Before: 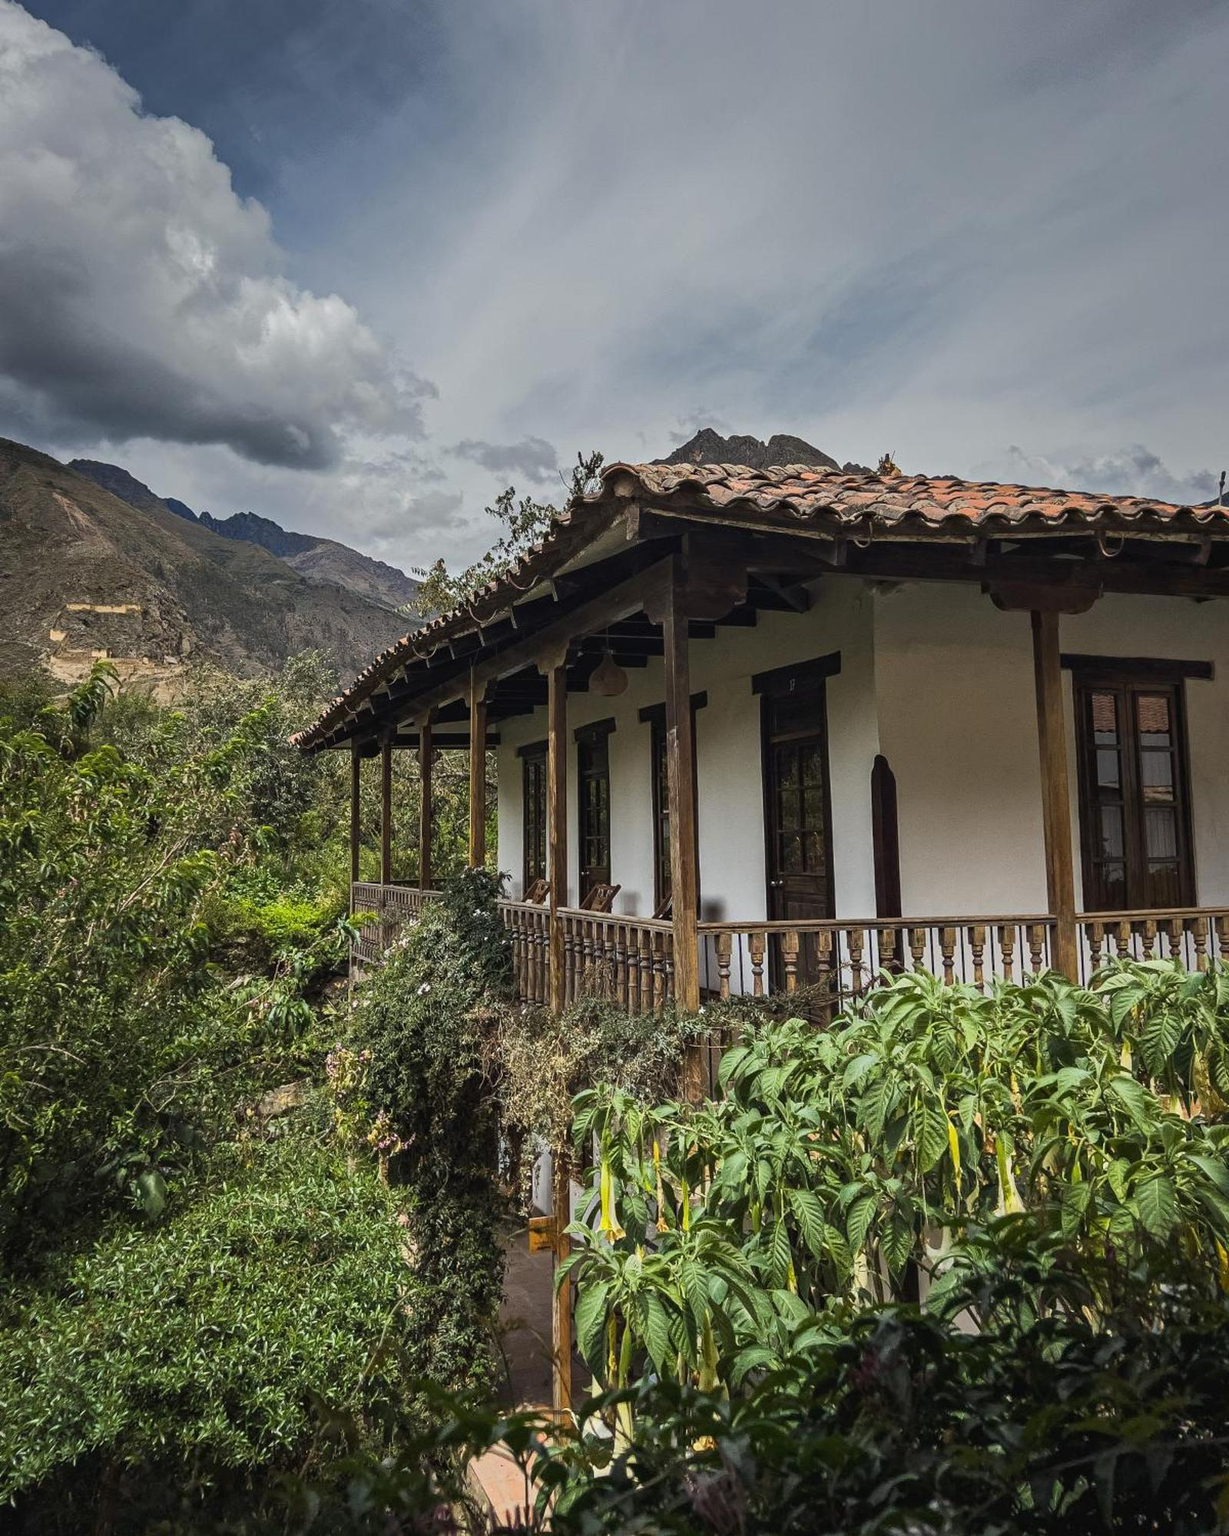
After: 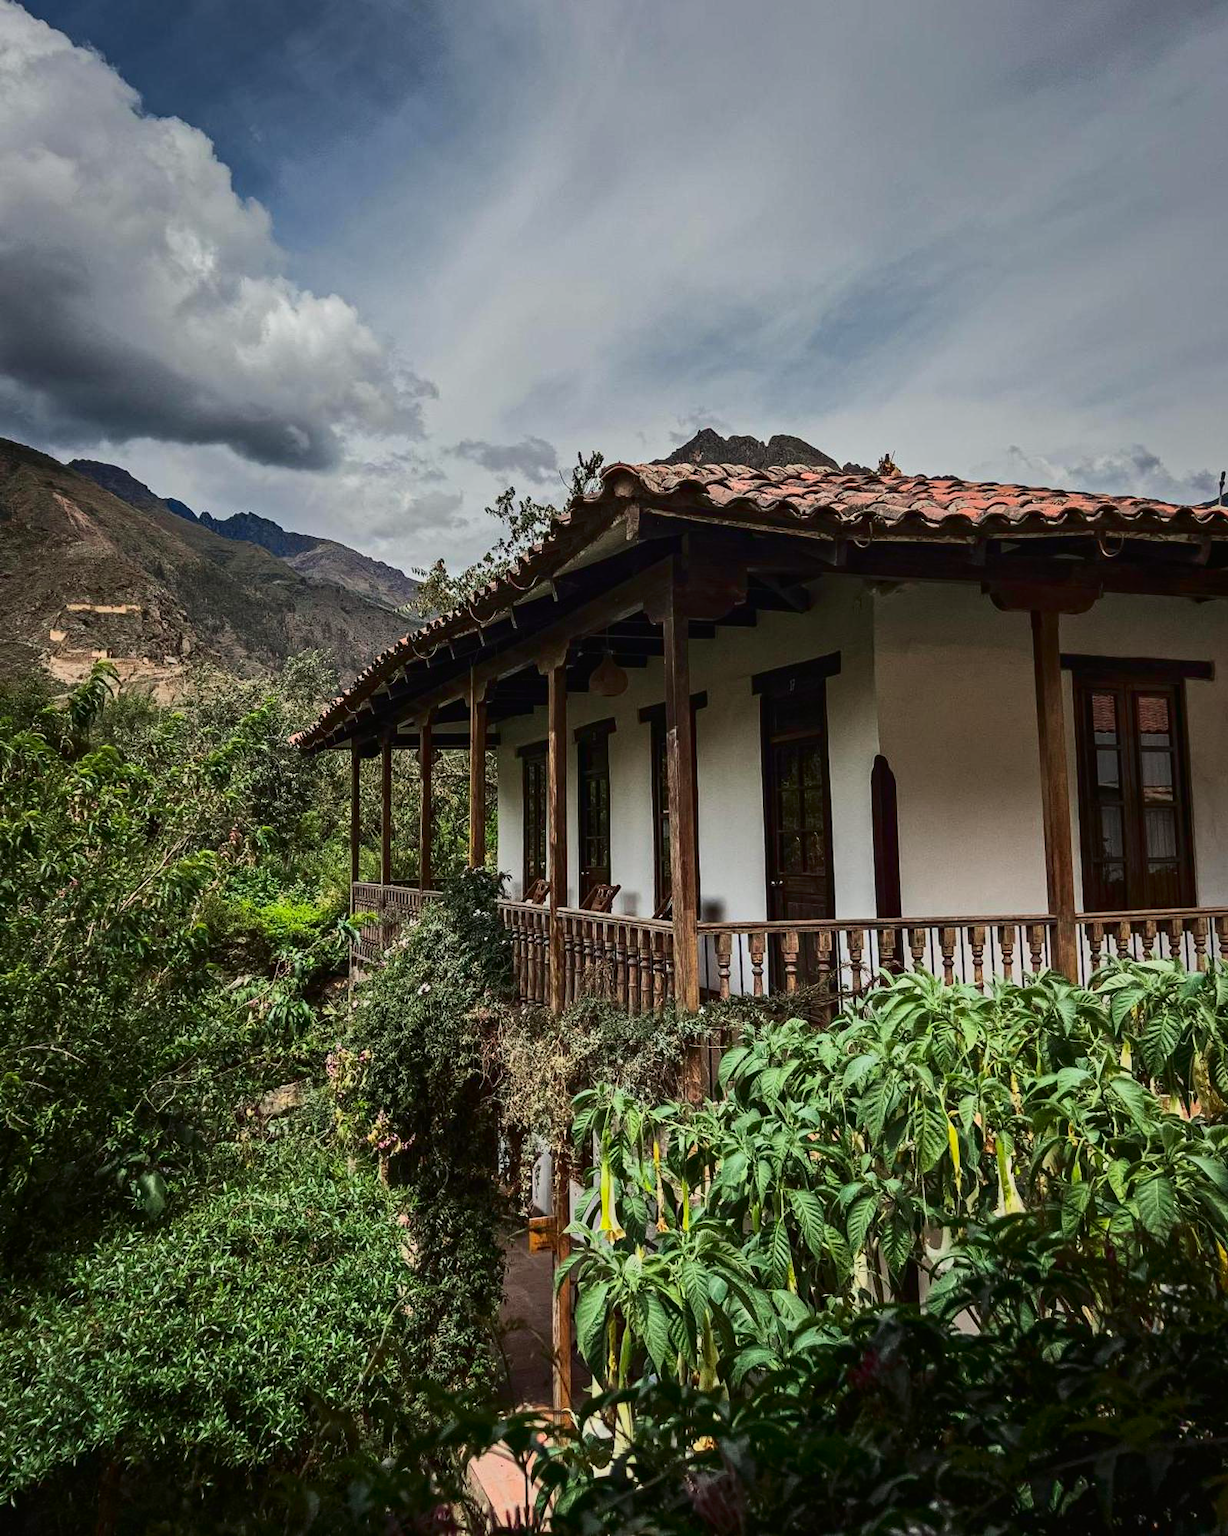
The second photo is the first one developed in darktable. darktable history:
tone curve: curves: ch0 [(0, 0) (0.059, 0.027) (0.178, 0.105) (0.292, 0.233) (0.485, 0.472) (0.837, 0.887) (1, 0.983)]; ch1 [(0, 0) (0.23, 0.166) (0.34, 0.298) (0.371, 0.334) (0.435, 0.413) (0.477, 0.469) (0.499, 0.498) (0.534, 0.551) (0.56, 0.585) (0.754, 0.801) (1, 1)]; ch2 [(0, 0) (0.431, 0.414) (0.498, 0.503) (0.524, 0.531) (0.568, 0.567) (0.6, 0.597) (0.65, 0.651) (0.752, 0.764) (1, 1)], color space Lab, independent channels, preserve colors none
shadows and highlights: shadows -20, white point adjustment -2, highlights -35
